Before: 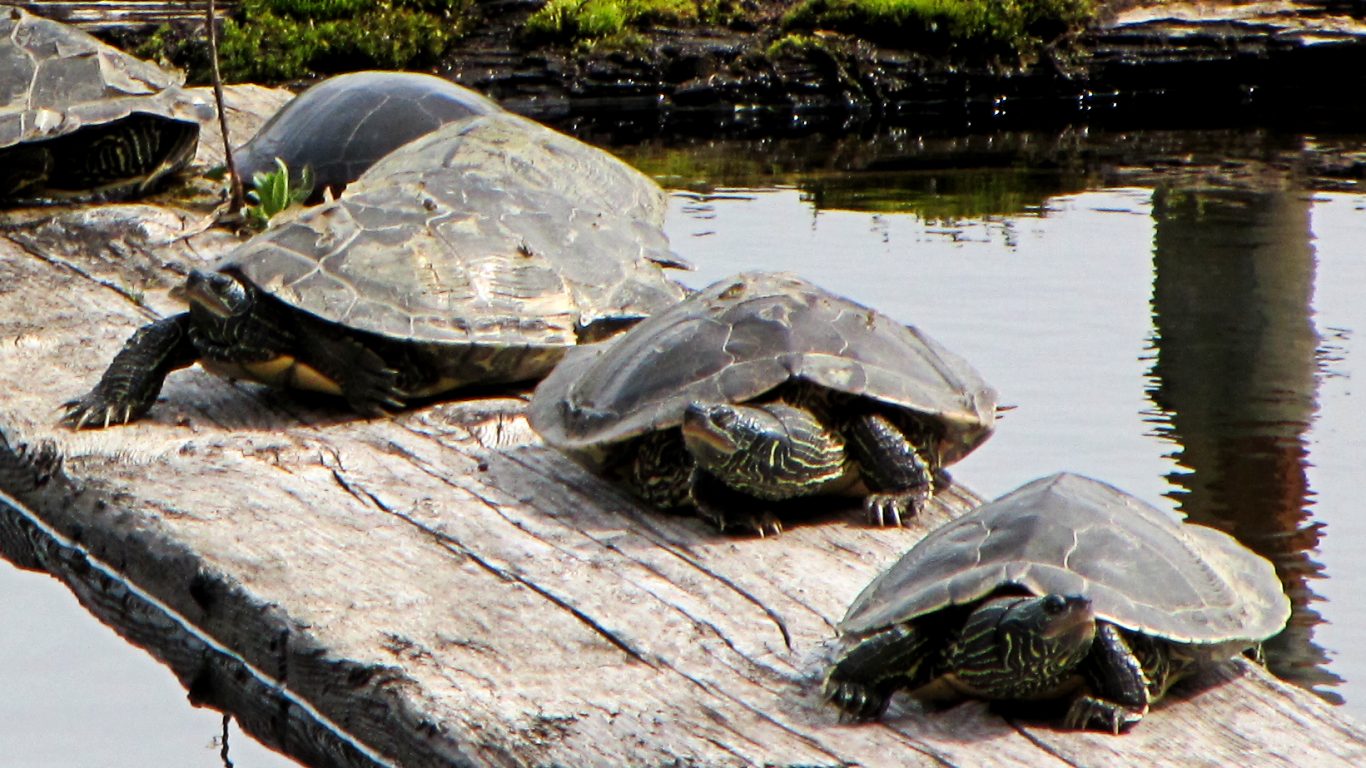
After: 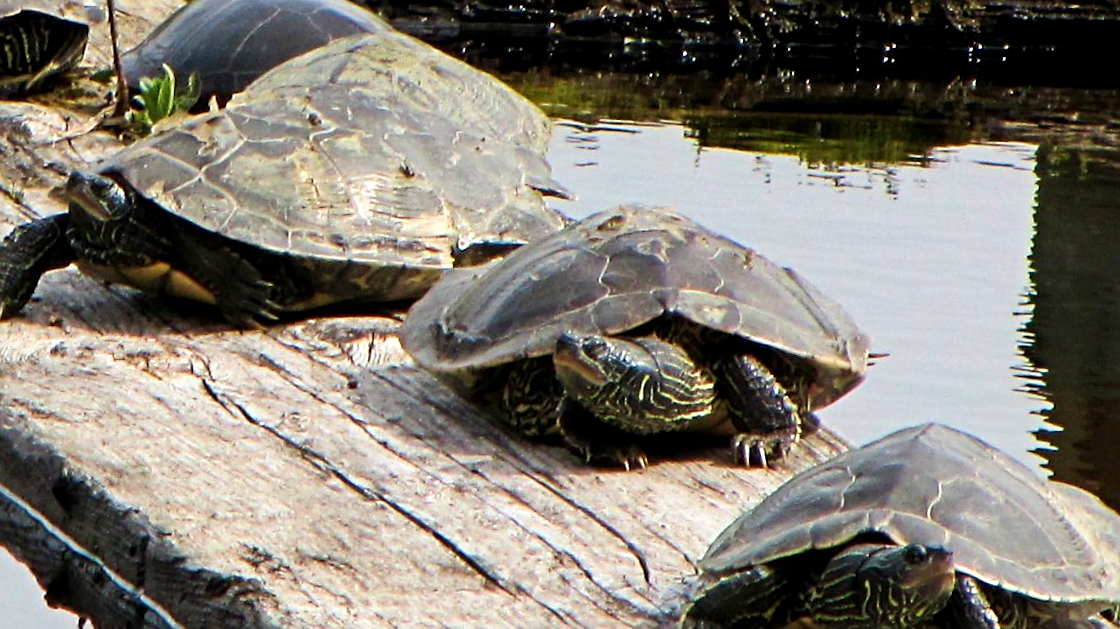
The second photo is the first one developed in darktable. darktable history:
crop and rotate: angle -3.27°, left 5.211%, top 5.211%, right 4.607%, bottom 4.607%
sharpen: on, module defaults
velvia: on, module defaults
